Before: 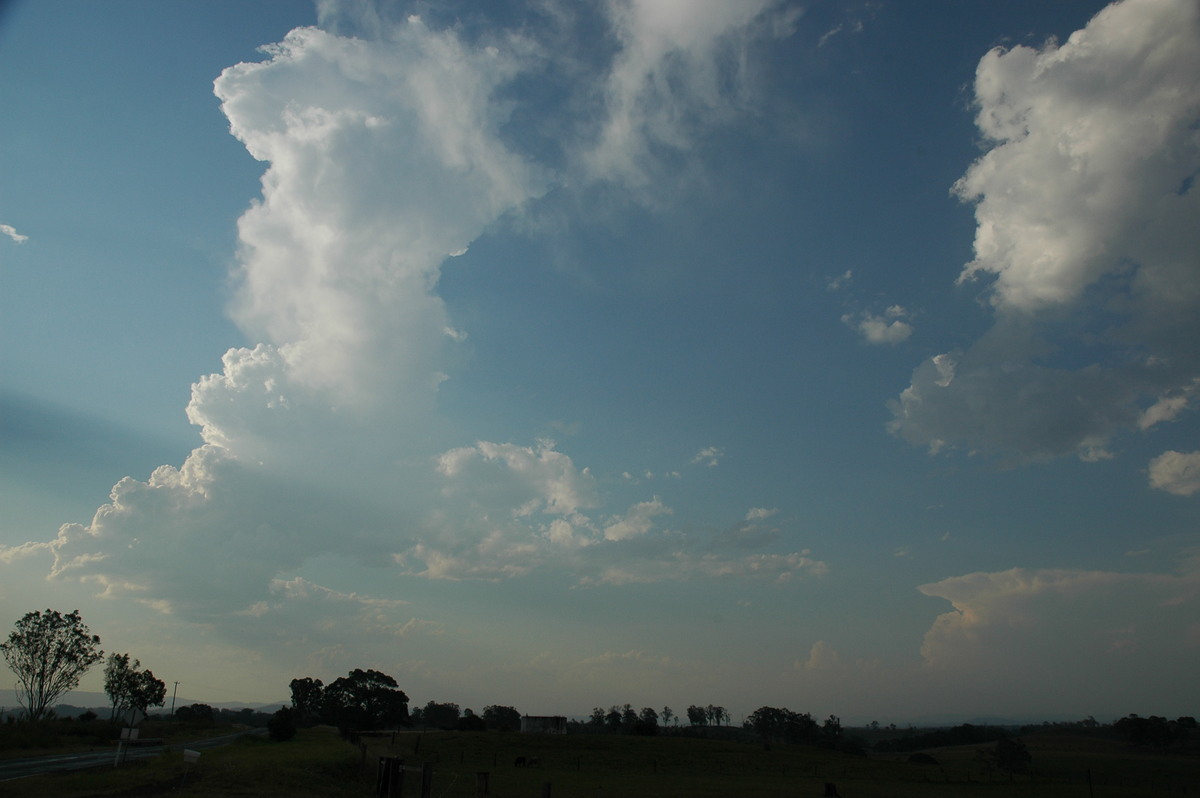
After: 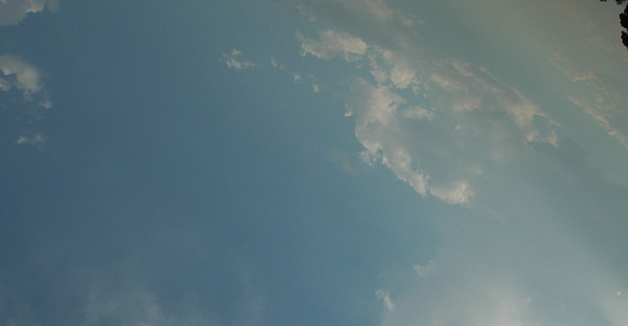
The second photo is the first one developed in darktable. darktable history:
tone equalizer: on, module defaults
crop and rotate: angle 147.78°, left 9.198%, top 15.62%, right 4.534%, bottom 17.004%
